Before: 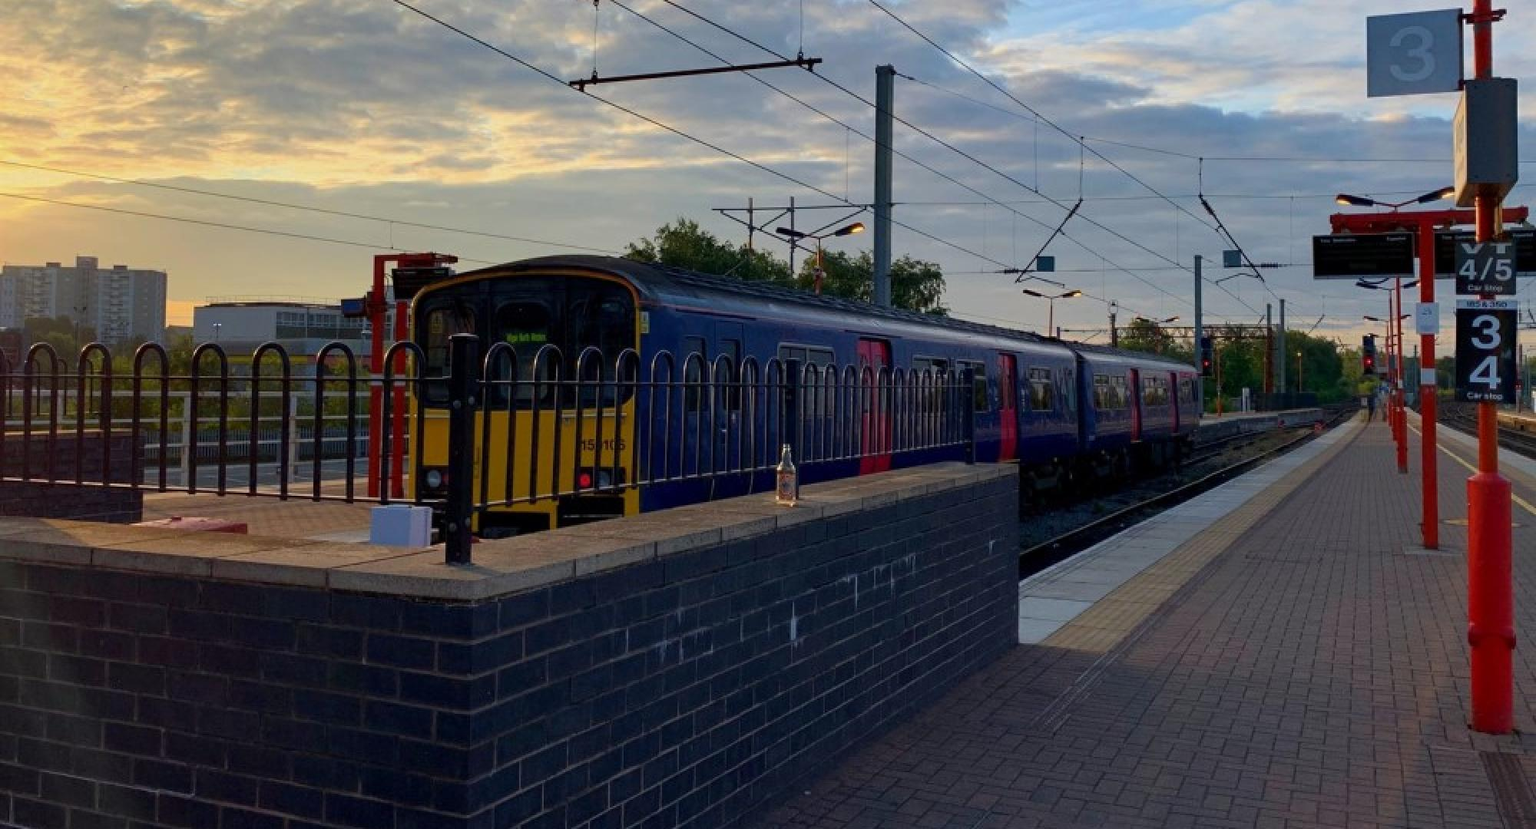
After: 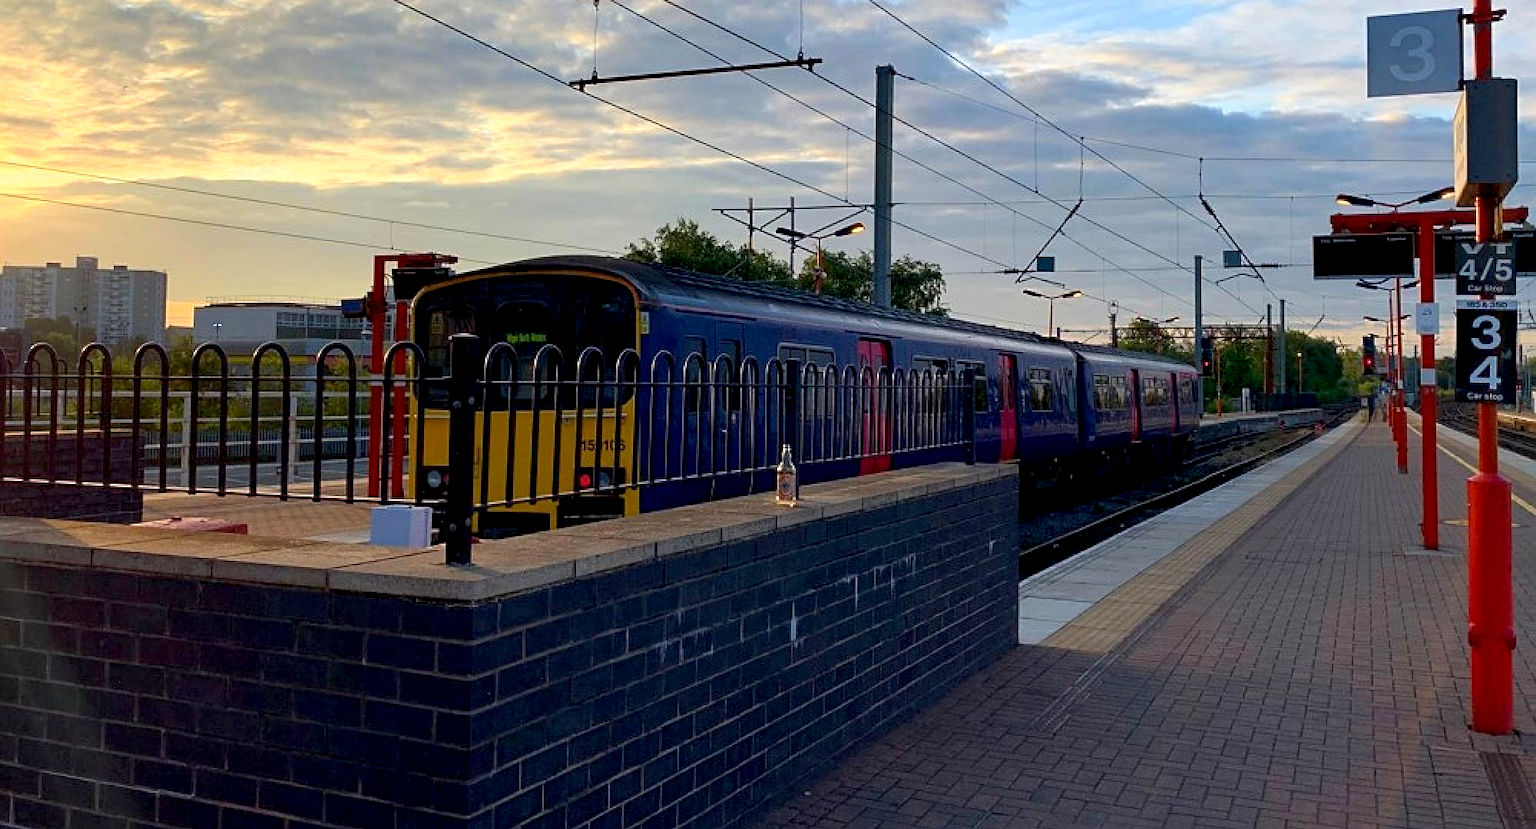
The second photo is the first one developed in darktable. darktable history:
exposure: black level correction 0.005, exposure 0.421 EV, compensate highlight preservation false
sharpen: on, module defaults
